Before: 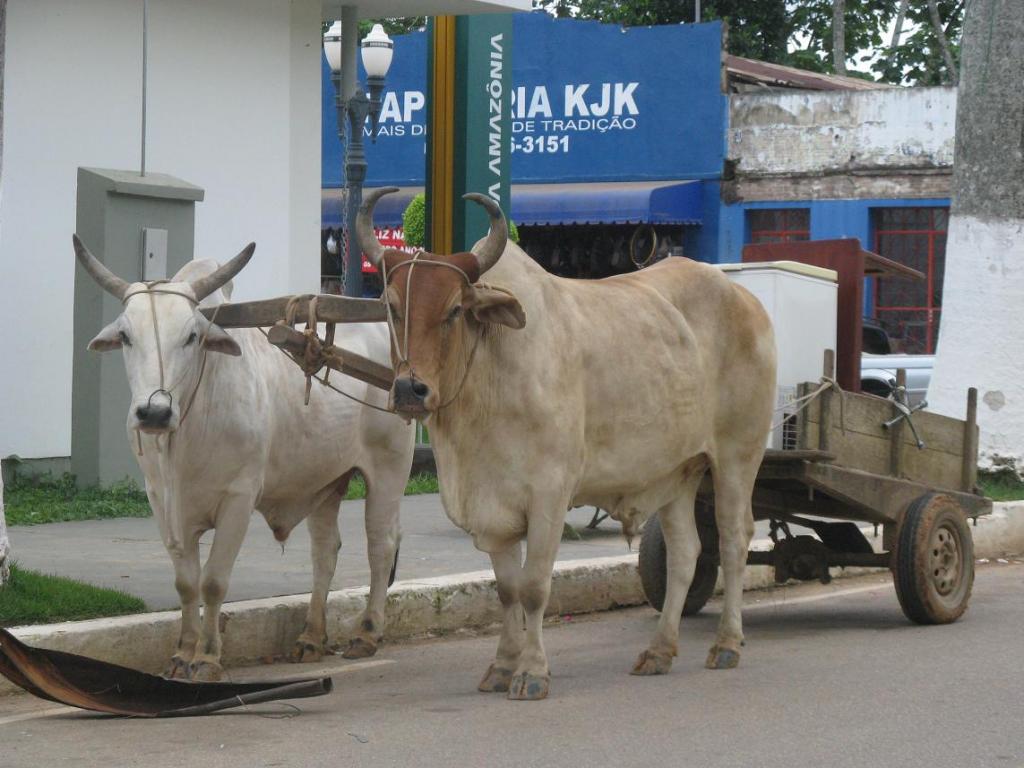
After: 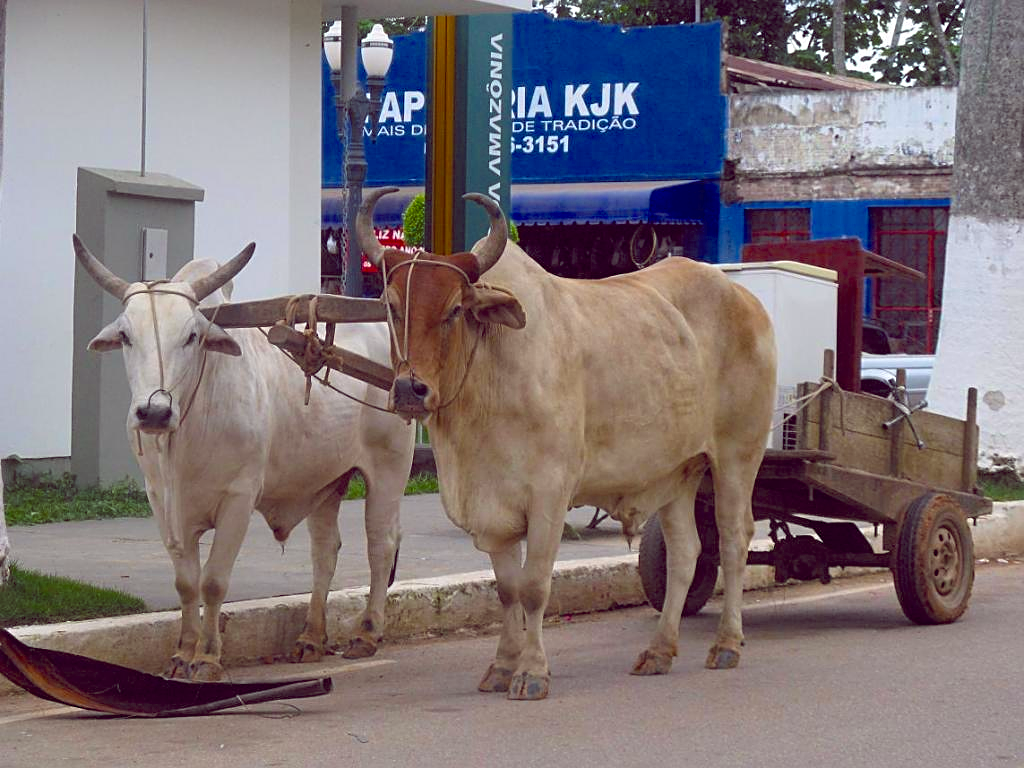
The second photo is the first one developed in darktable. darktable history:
color balance rgb: global offset › chroma 0.281%, global offset › hue 317.39°, perceptual saturation grading › global saturation 25.642%, global vibrance 16.515%, saturation formula JzAzBz (2021)
sharpen: on, module defaults
